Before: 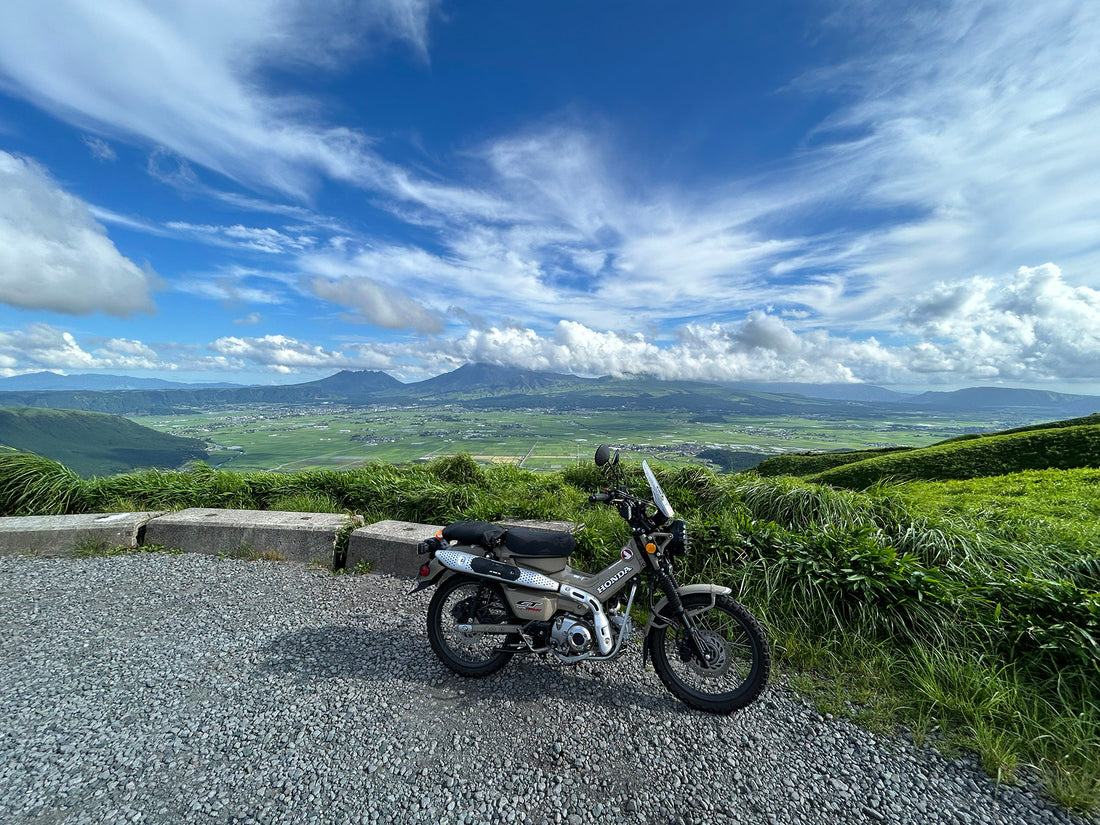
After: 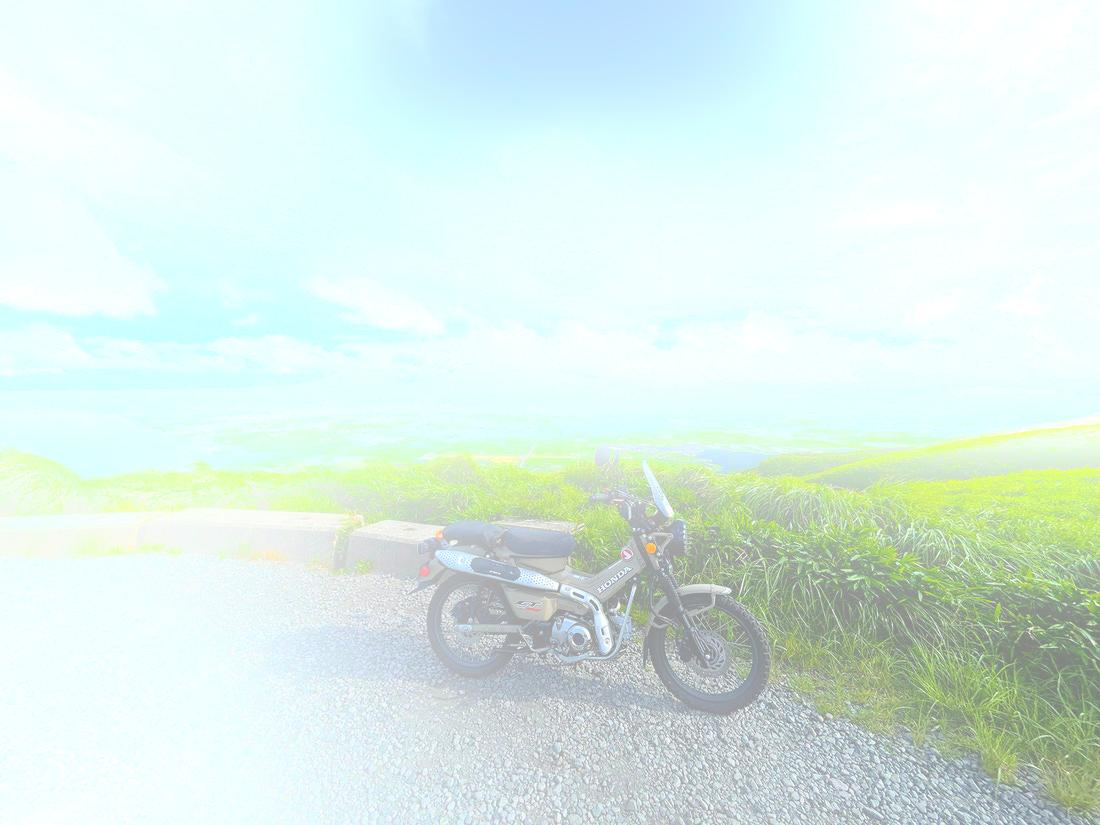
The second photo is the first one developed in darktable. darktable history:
bloom: size 25%, threshold 5%, strength 90% | blend: blend mode multiply, opacity 75%; mask: uniform (no mask)
